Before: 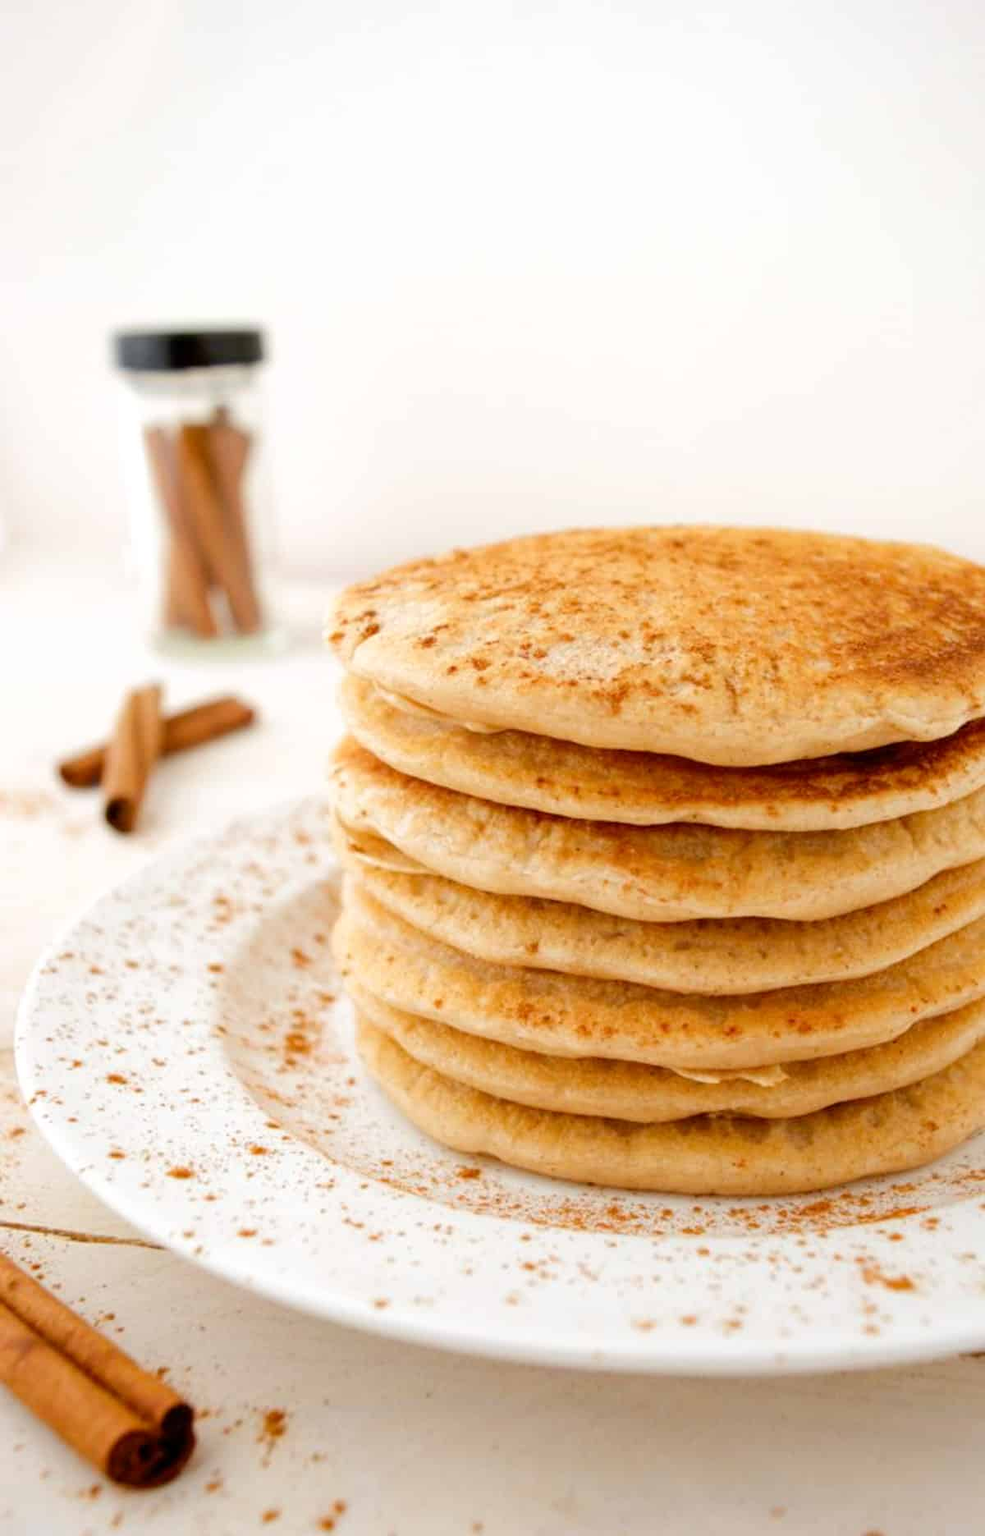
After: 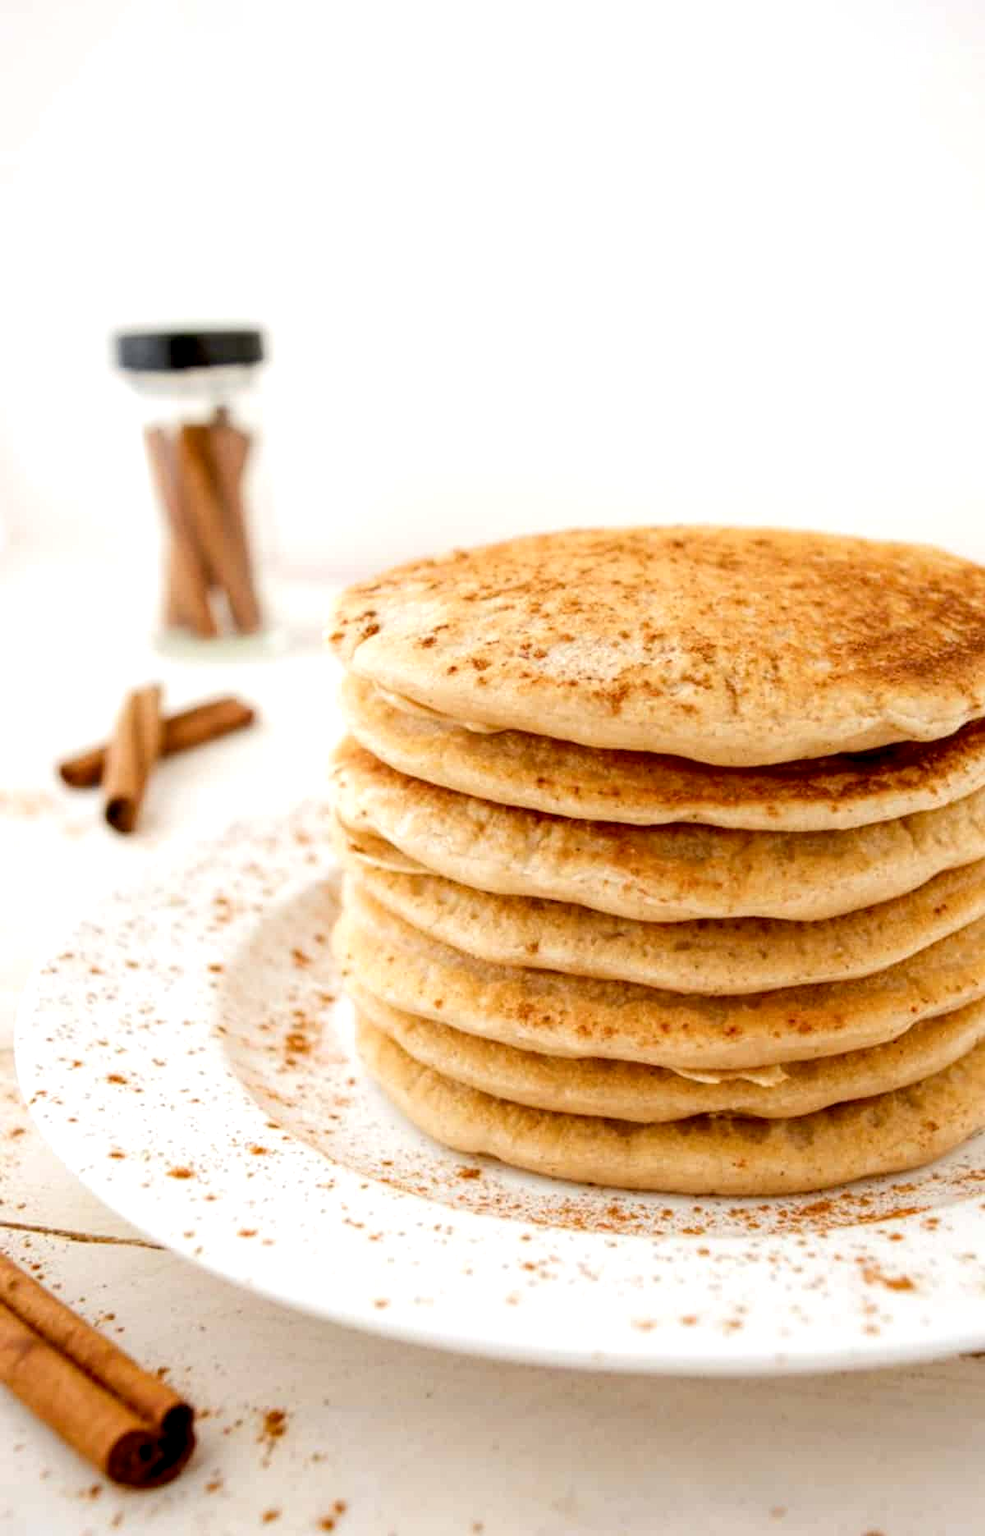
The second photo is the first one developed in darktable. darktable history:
local contrast: shadows 94%
shadows and highlights: shadows -12.5, white point adjustment 4, highlights 28.33
